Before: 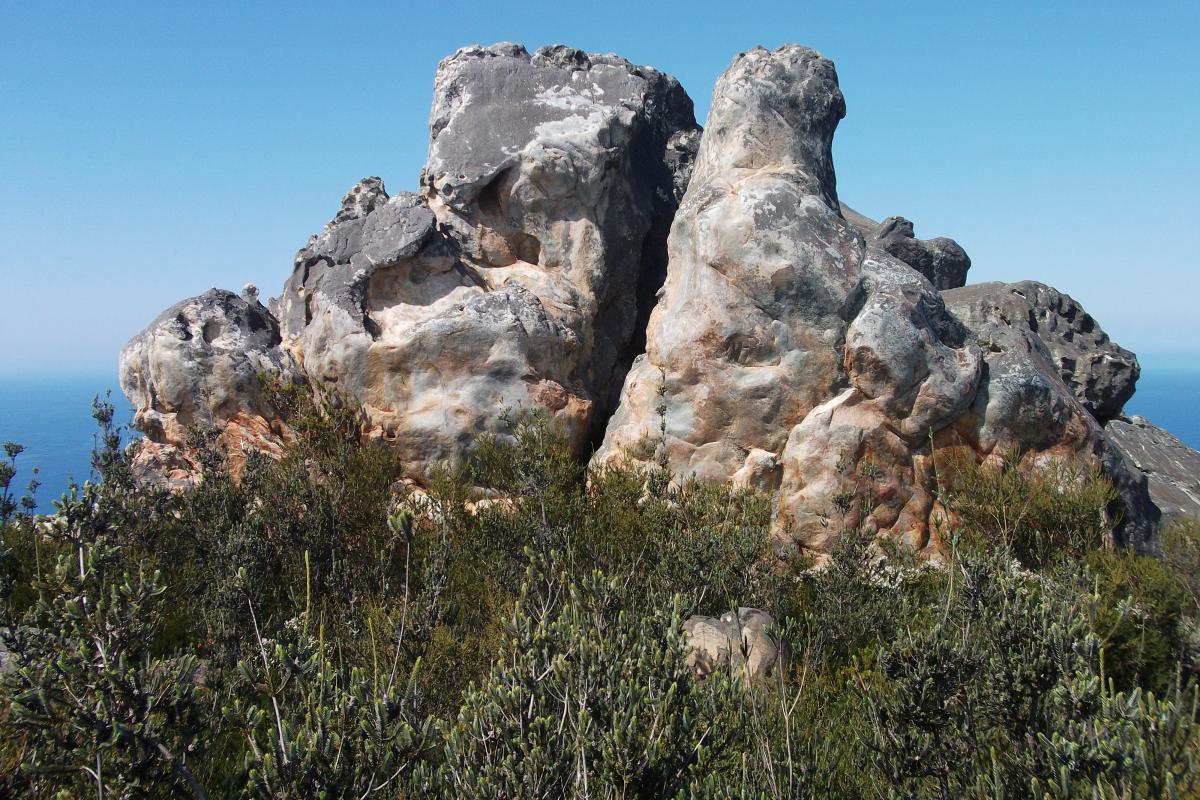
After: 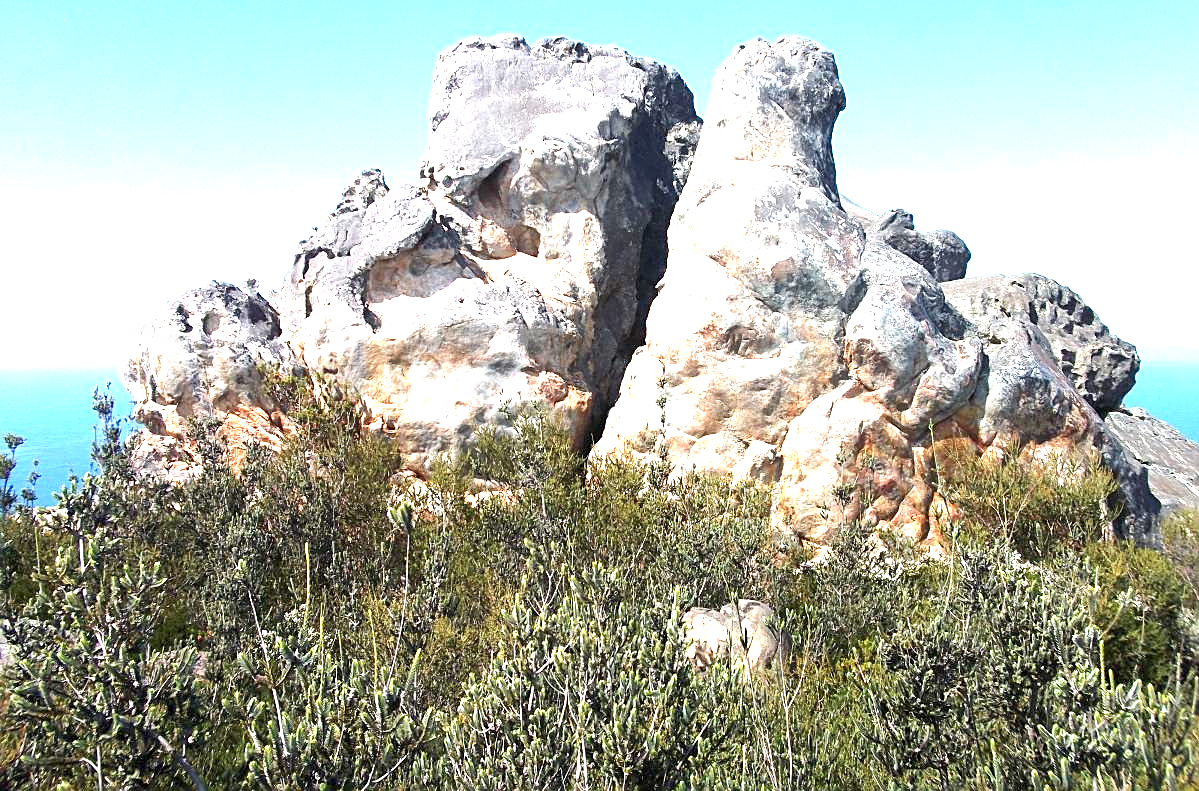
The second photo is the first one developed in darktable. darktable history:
sharpen: on, module defaults
crop: top 1.049%, right 0.001%
exposure: black level correction 0.001, exposure 1.84 EV, compensate highlight preservation false
